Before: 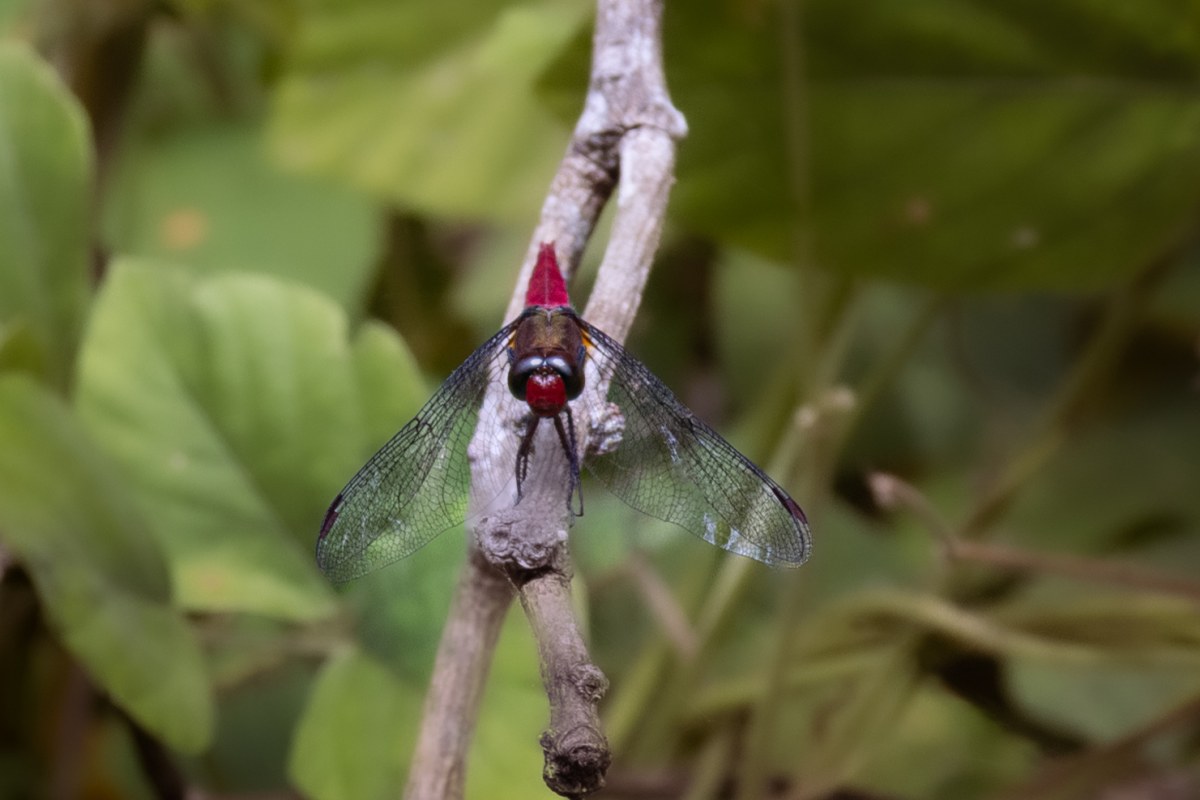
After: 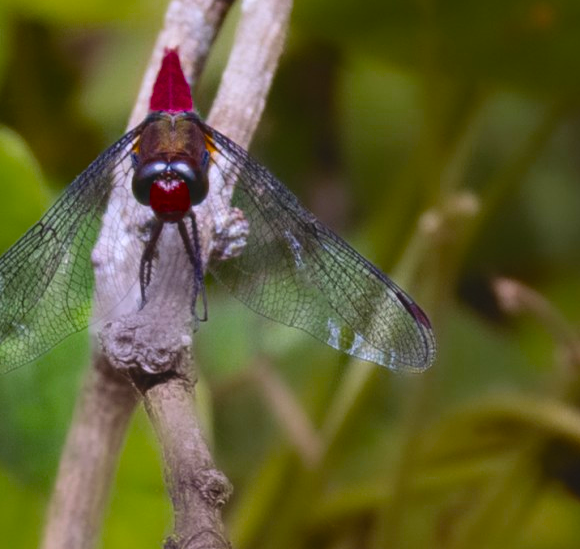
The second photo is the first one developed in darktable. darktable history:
crop: left 31.344%, top 24.482%, right 20.314%, bottom 6.521%
color balance rgb: global offset › luminance 0.748%, linear chroma grading › global chroma 8.78%, perceptual saturation grading › global saturation 25.205%, saturation formula JzAzBz (2021)
